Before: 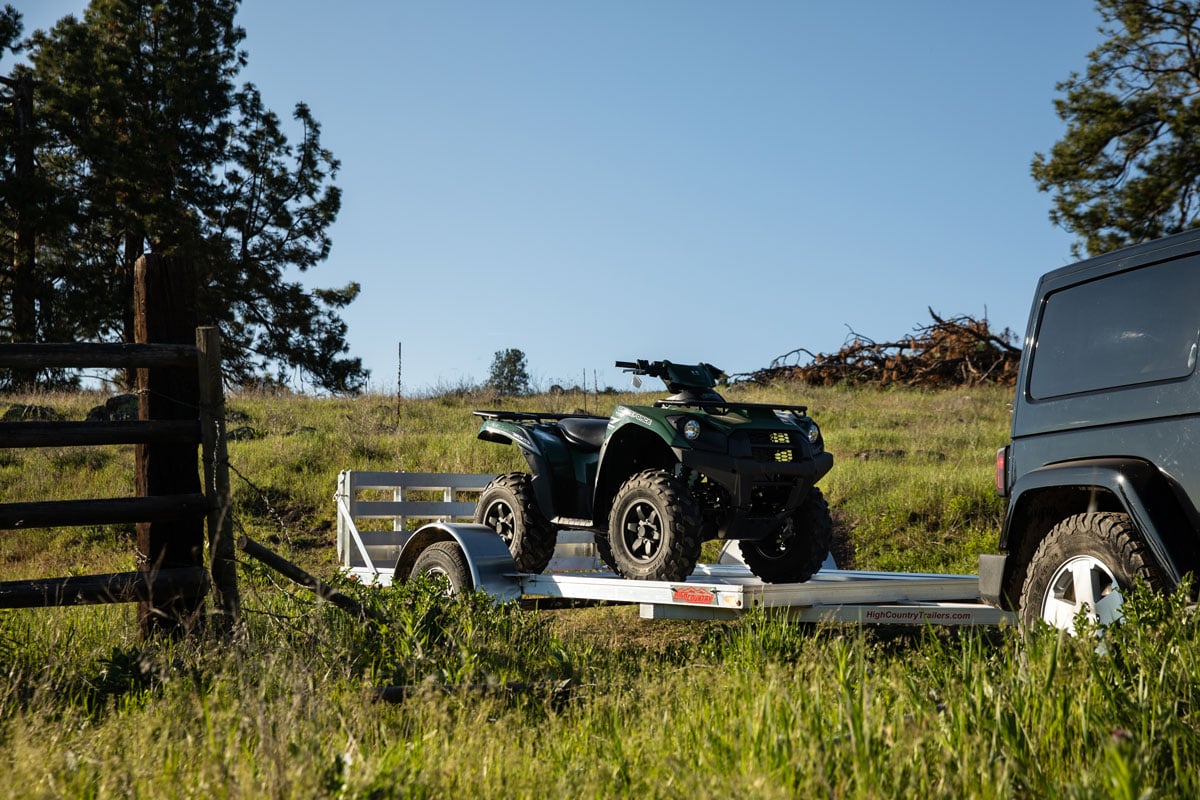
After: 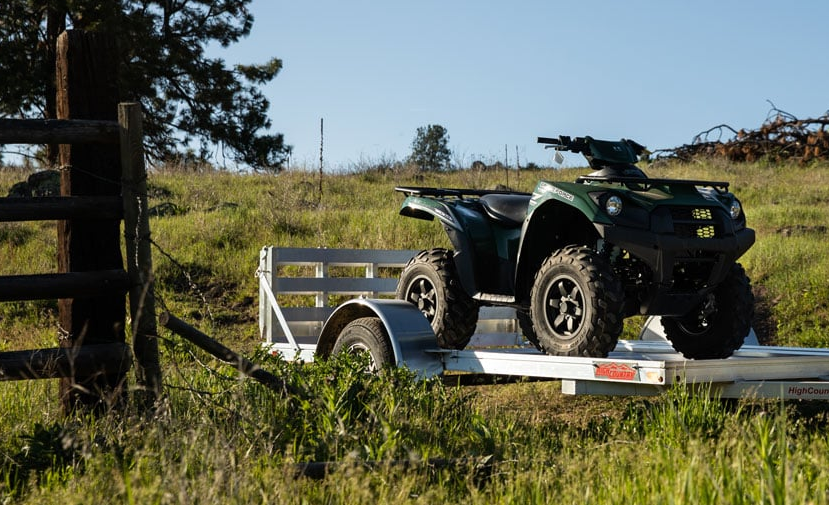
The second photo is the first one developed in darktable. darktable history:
crop: left 6.512%, top 28.053%, right 24.35%, bottom 8.8%
